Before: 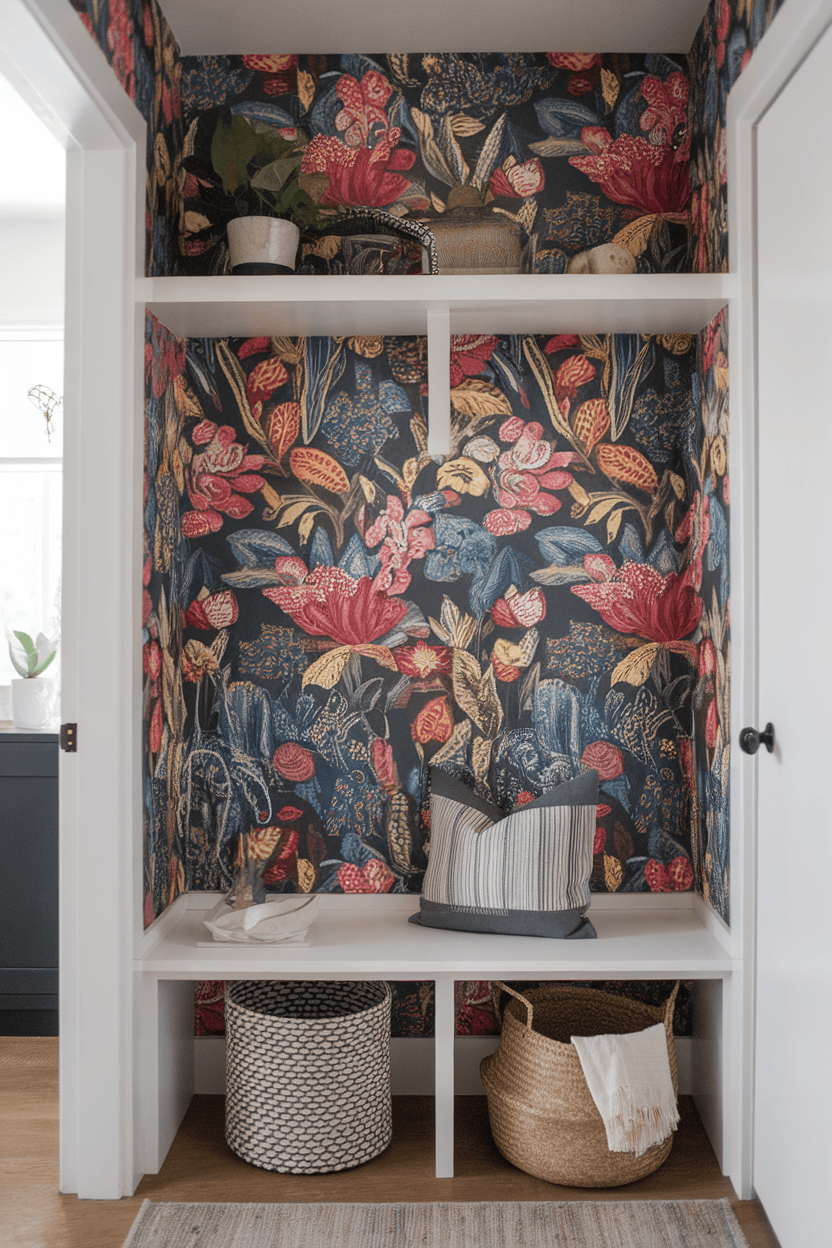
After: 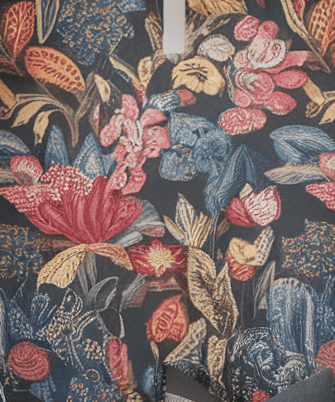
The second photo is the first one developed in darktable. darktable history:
crop: left 31.857%, top 32.197%, right 27.797%, bottom 35.539%
